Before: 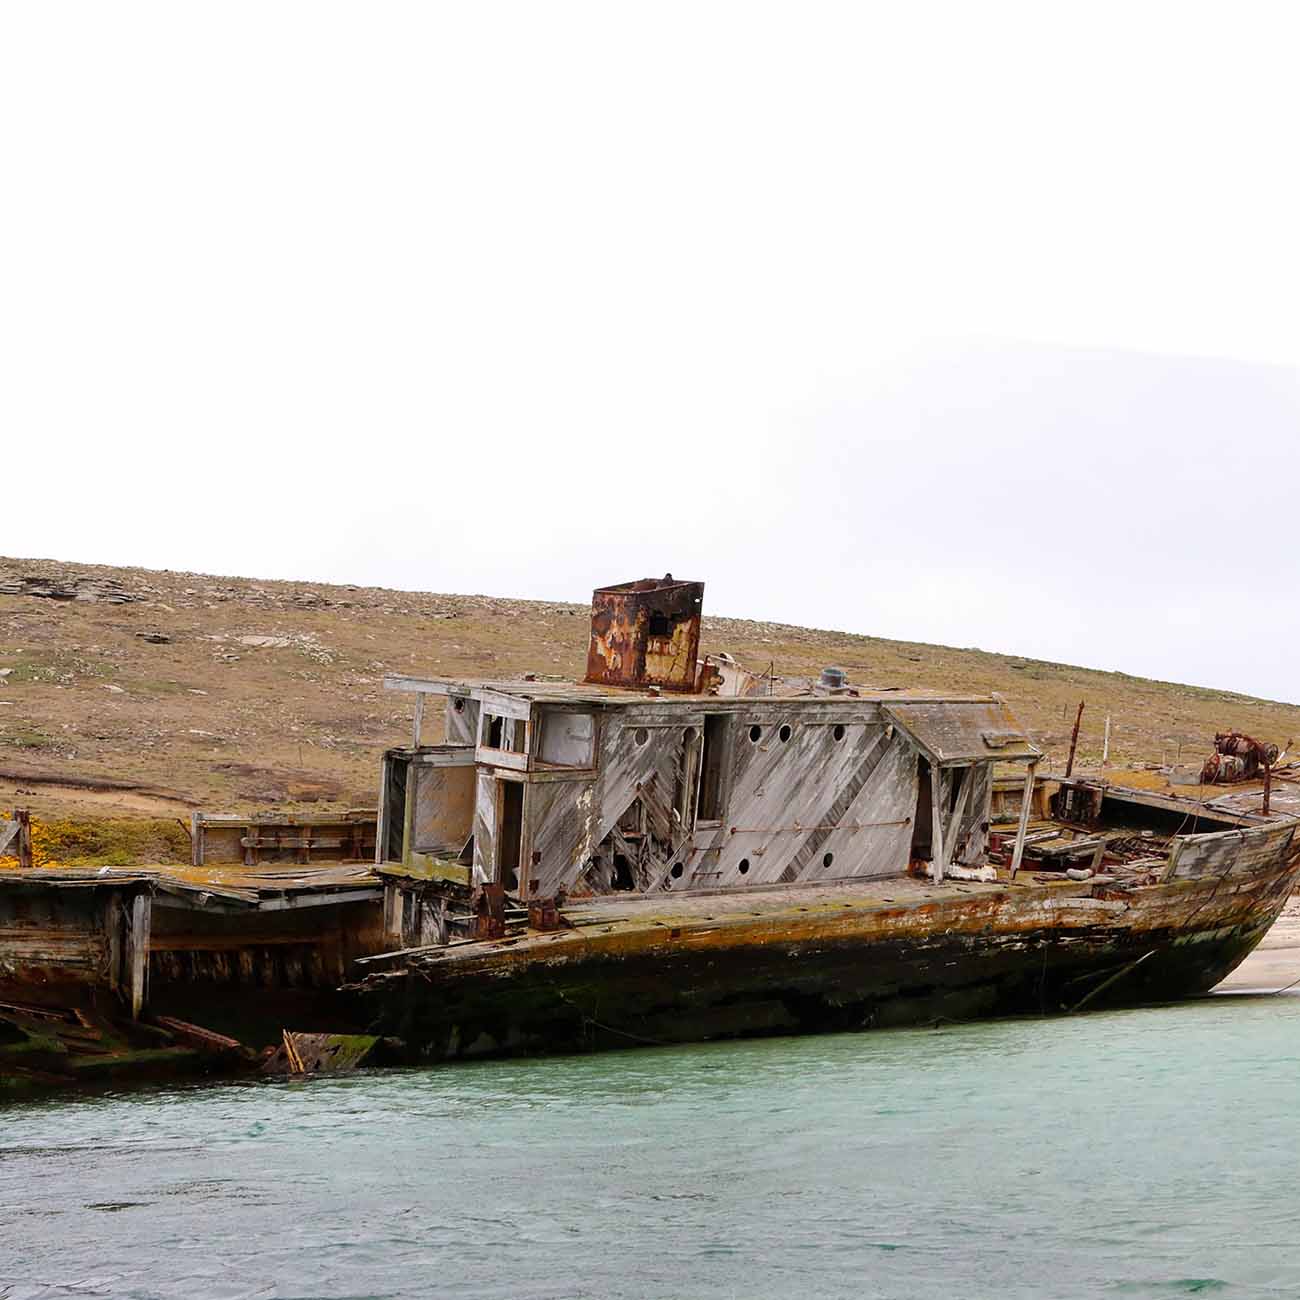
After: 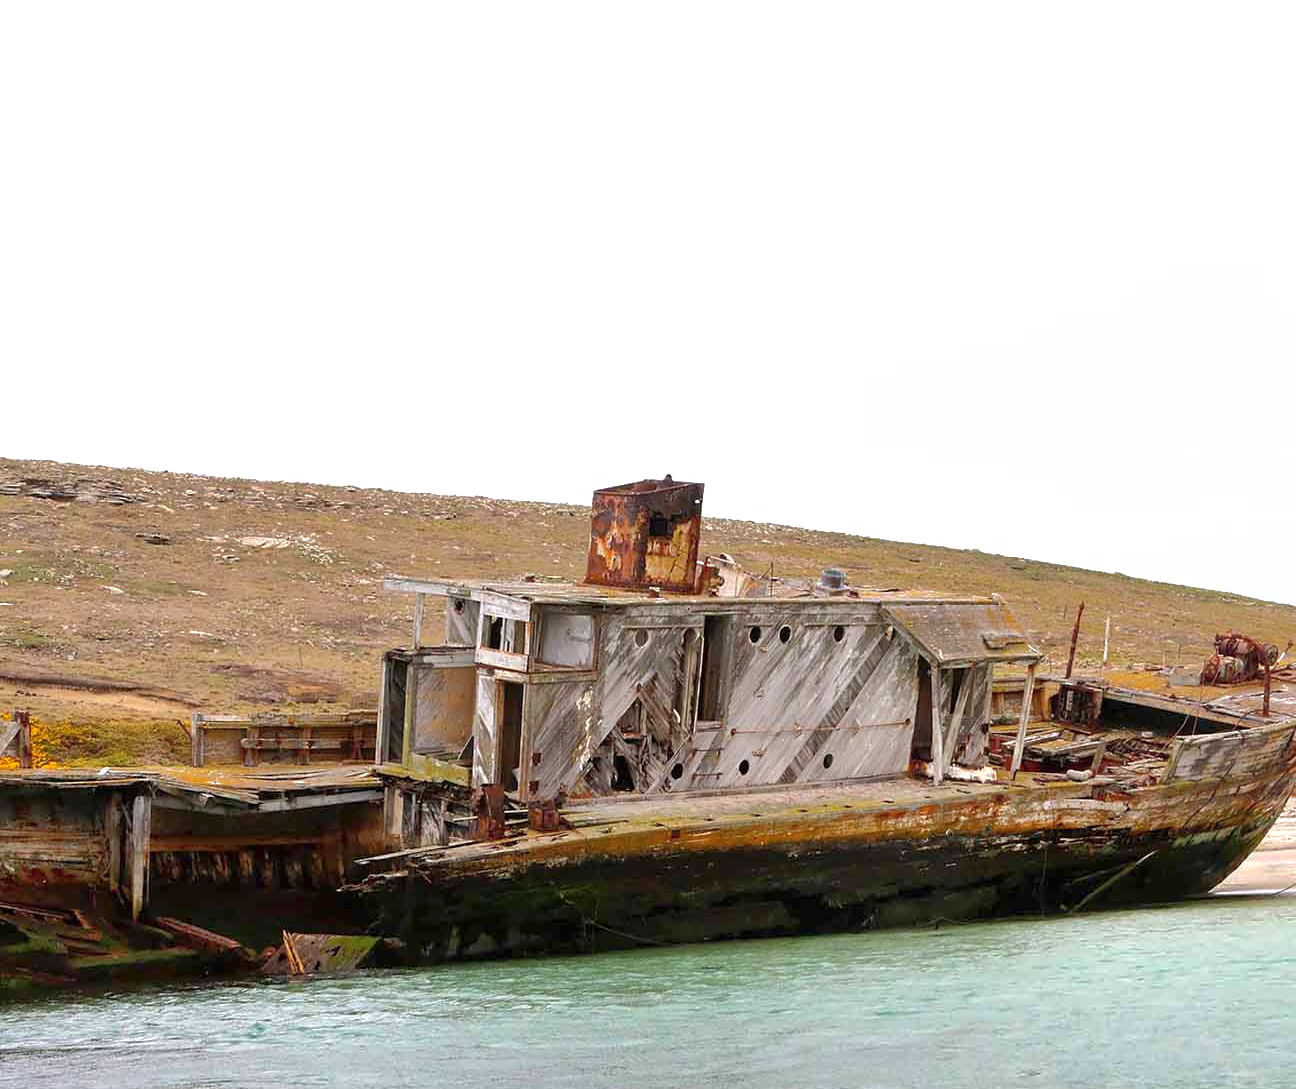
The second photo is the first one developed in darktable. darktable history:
crop: top 7.625%, bottom 8.027%
shadows and highlights: on, module defaults
exposure: exposure 0.564 EV, compensate highlight preservation false
